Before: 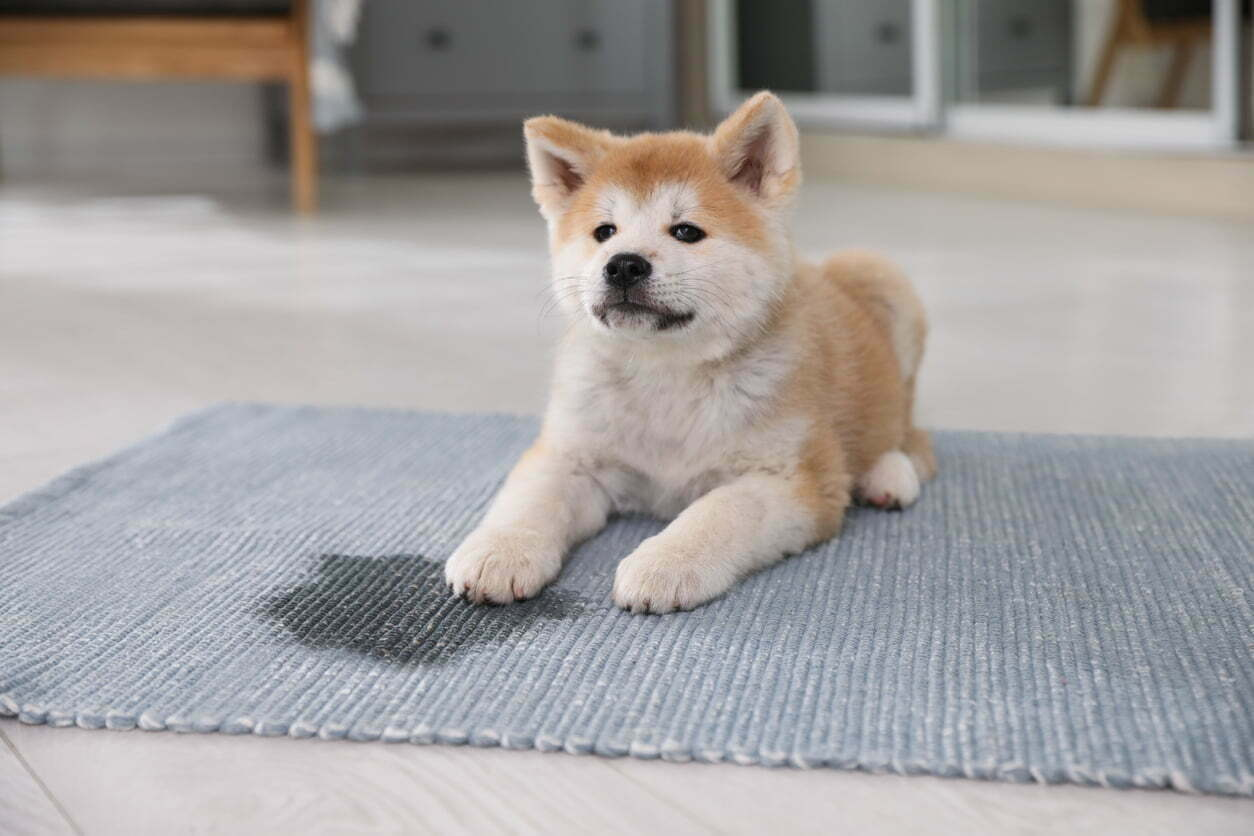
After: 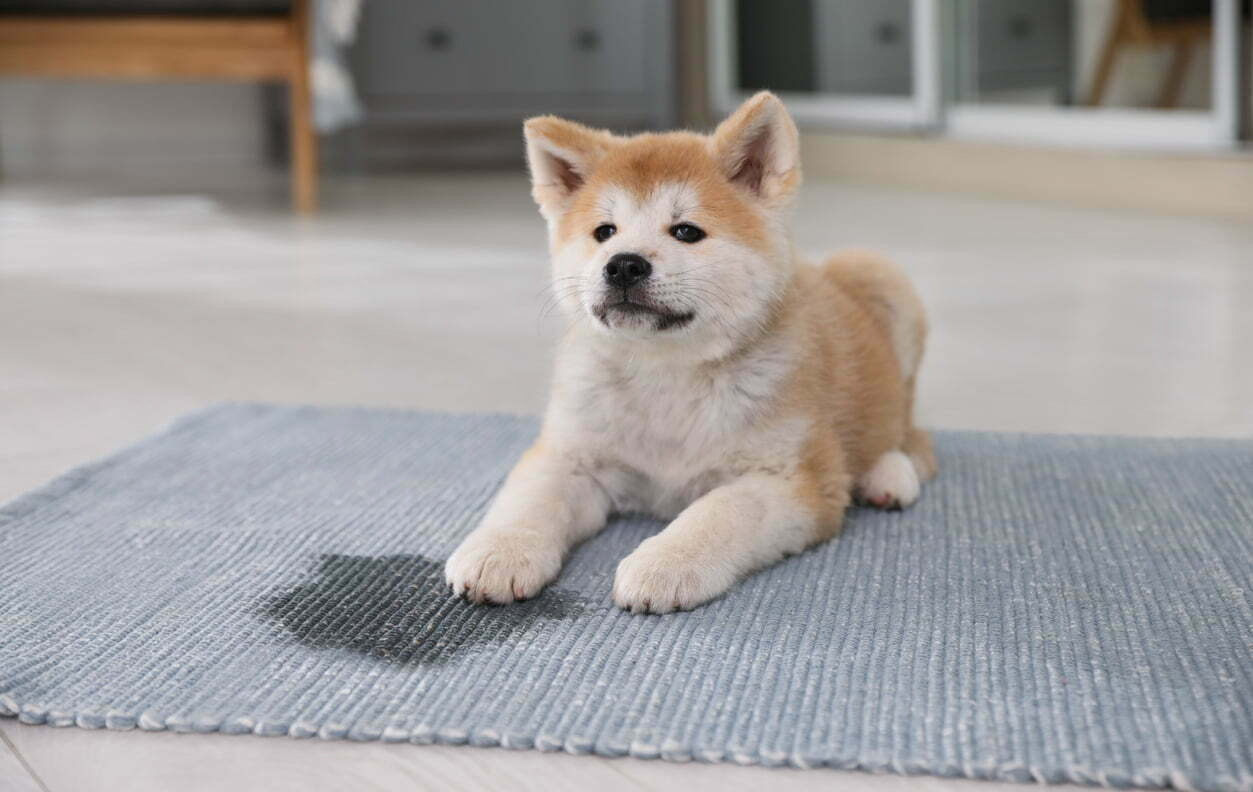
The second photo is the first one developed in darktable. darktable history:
crop and rotate: top 0.002%, bottom 5.17%
tone equalizer: -7 EV 0.169 EV, -6 EV 0.109 EV, -5 EV 0.089 EV, -4 EV 0.057 EV, -2 EV -0.027 EV, -1 EV -0.023 EV, +0 EV -0.079 EV
